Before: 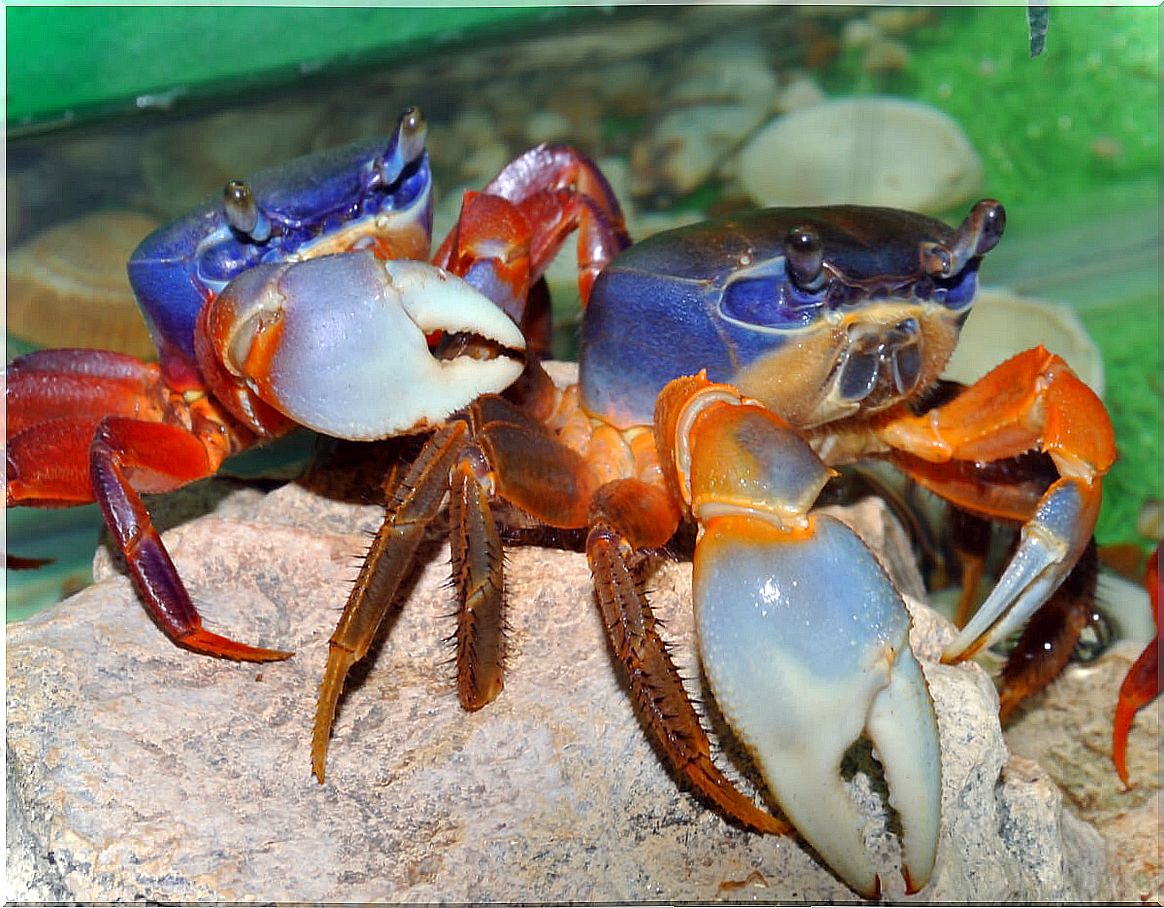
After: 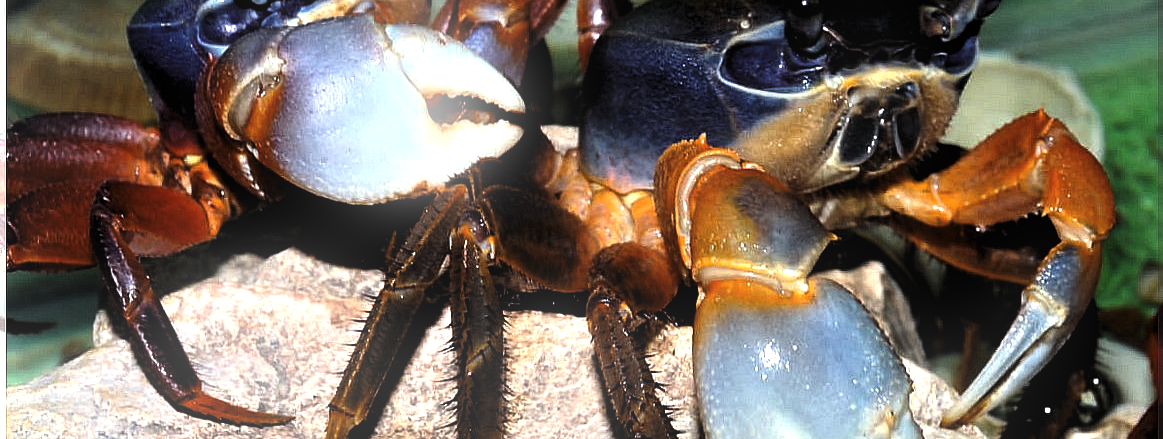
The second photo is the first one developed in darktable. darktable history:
exposure: black level correction 0, exposure 0.7 EV, compensate exposure bias true, compensate highlight preservation false
crop and rotate: top 26.056%, bottom 25.543%
bloom: size 9%, threshold 100%, strength 7%
levels: mode automatic, black 8.58%, gray 59.42%, levels [0, 0.445, 1]
